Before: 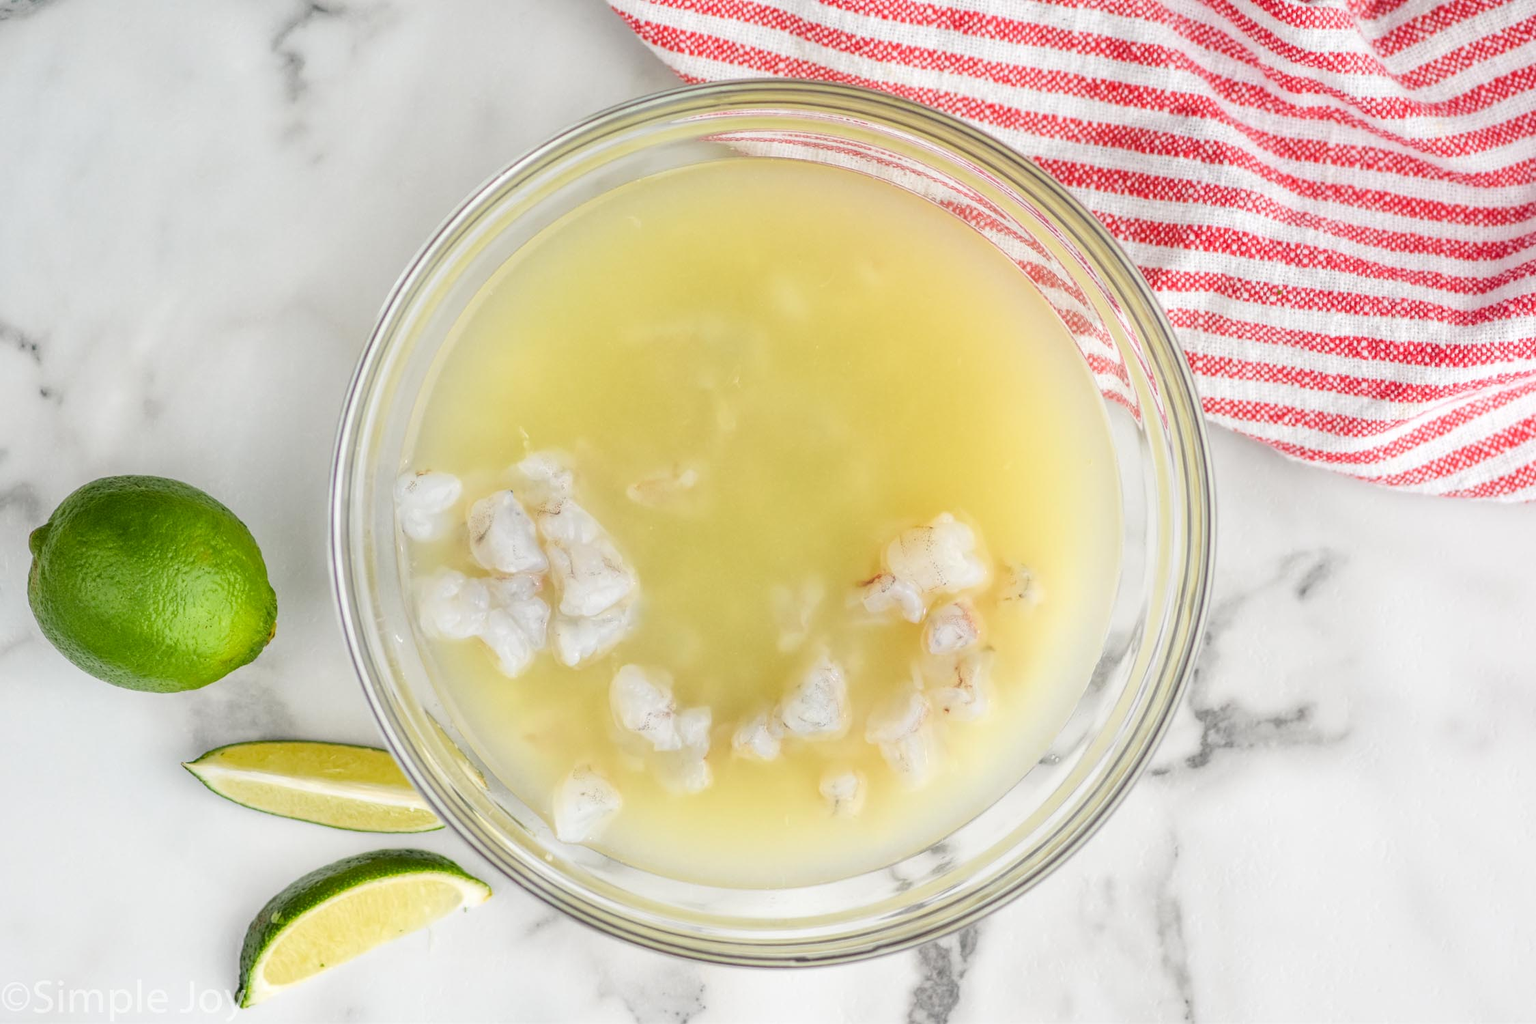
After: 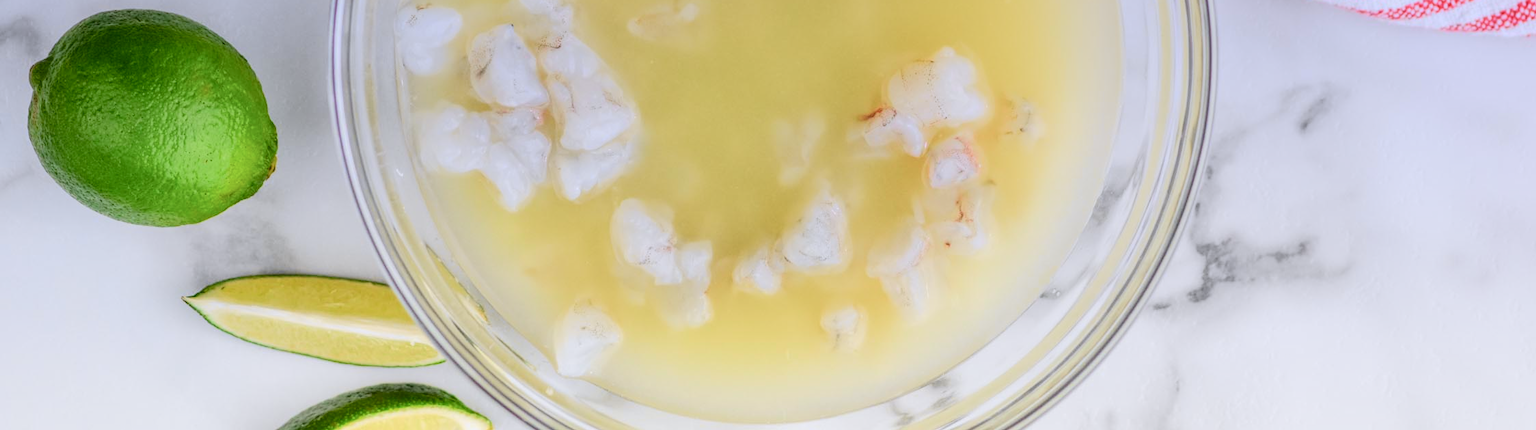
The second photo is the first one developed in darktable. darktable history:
crop: top 45.551%, bottom 12.262%
tone curve: curves: ch0 [(0, 0.013) (0.054, 0.018) (0.205, 0.191) (0.289, 0.292) (0.39, 0.424) (0.493, 0.551) (0.666, 0.743) (0.795, 0.841) (1, 0.998)]; ch1 [(0, 0) (0.385, 0.343) (0.439, 0.415) (0.494, 0.495) (0.501, 0.501) (0.51, 0.509) (0.54, 0.552) (0.586, 0.614) (0.66, 0.706) (0.783, 0.804) (1, 1)]; ch2 [(0, 0) (0.32, 0.281) (0.403, 0.399) (0.441, 0.428) (0.47, 0.469) (0.498, 0.496) (0.524, 0.538) (0.566, 0.579) (0.633, 0.665) (0.7, 0.711) (1, 1)], color space Lab, independent channels, preserve colors none
graduated density: hue 238.83°, saturation 50%
